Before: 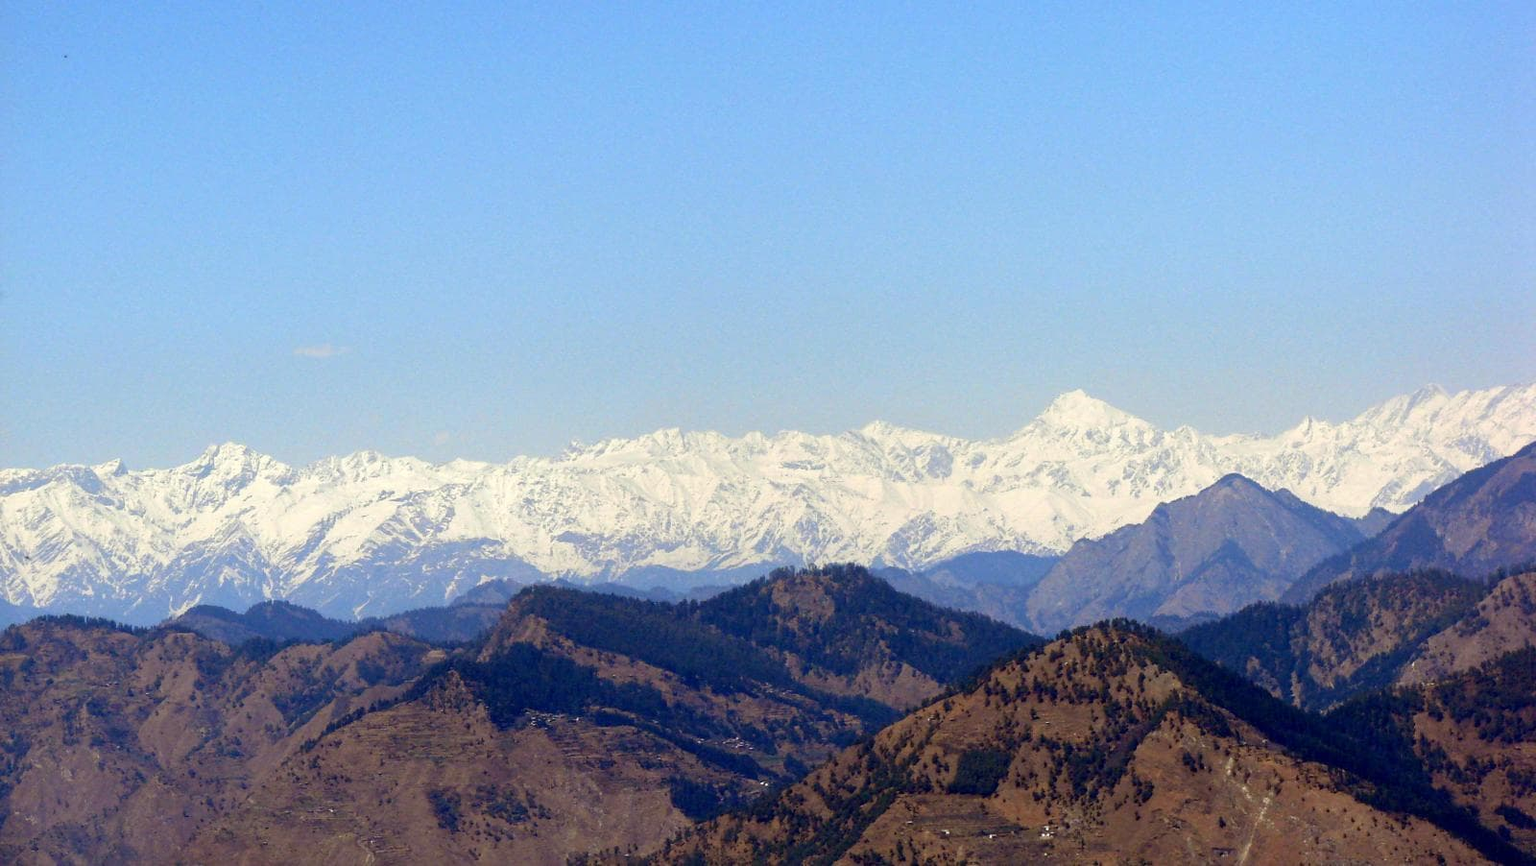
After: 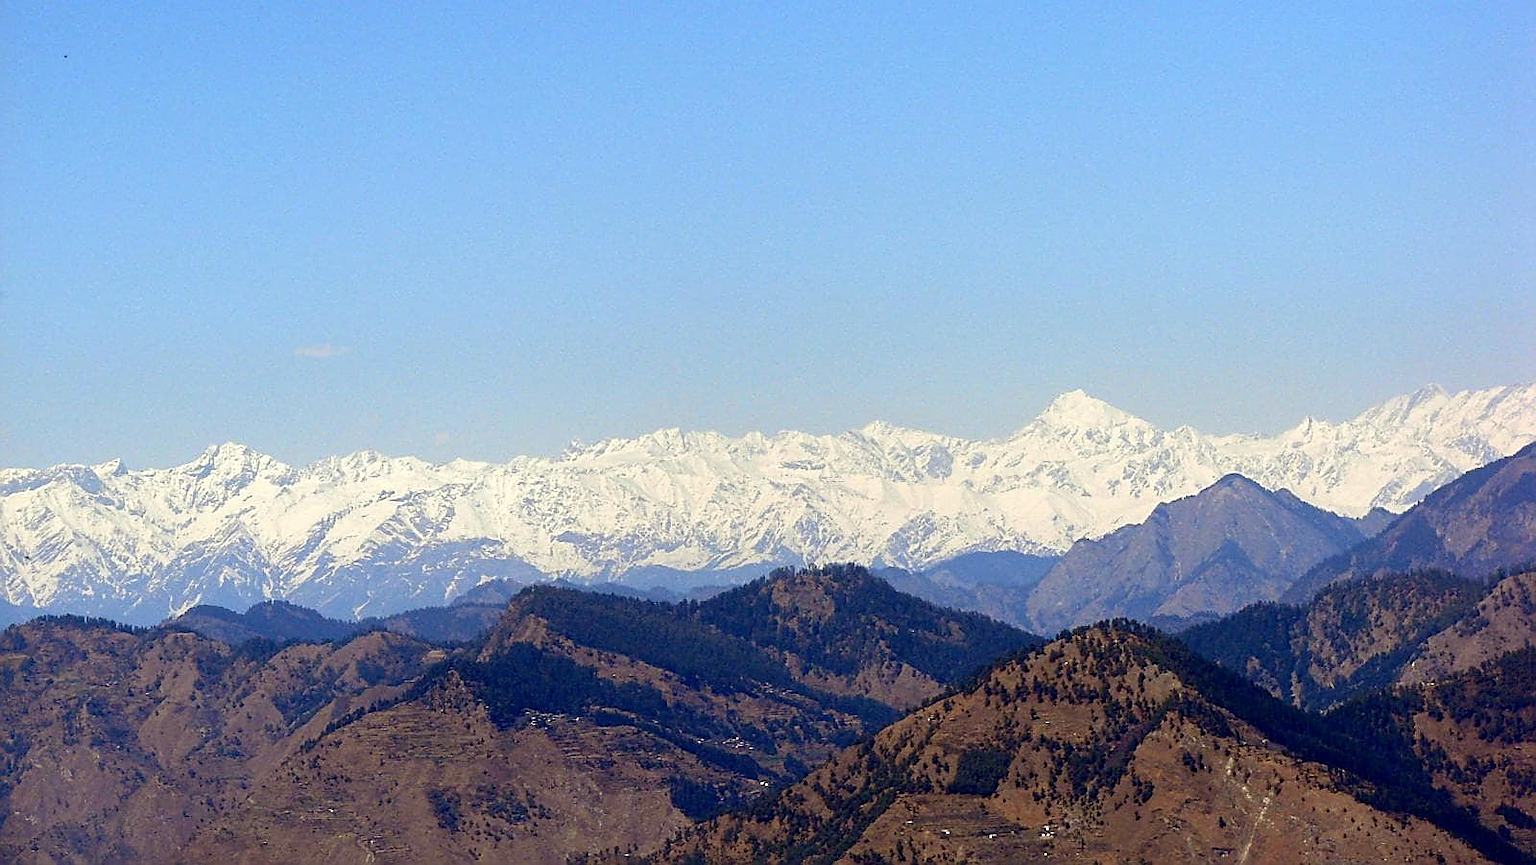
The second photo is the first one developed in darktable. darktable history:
sharpen: radius 1.382, amount 1.25, threshold 0.626
